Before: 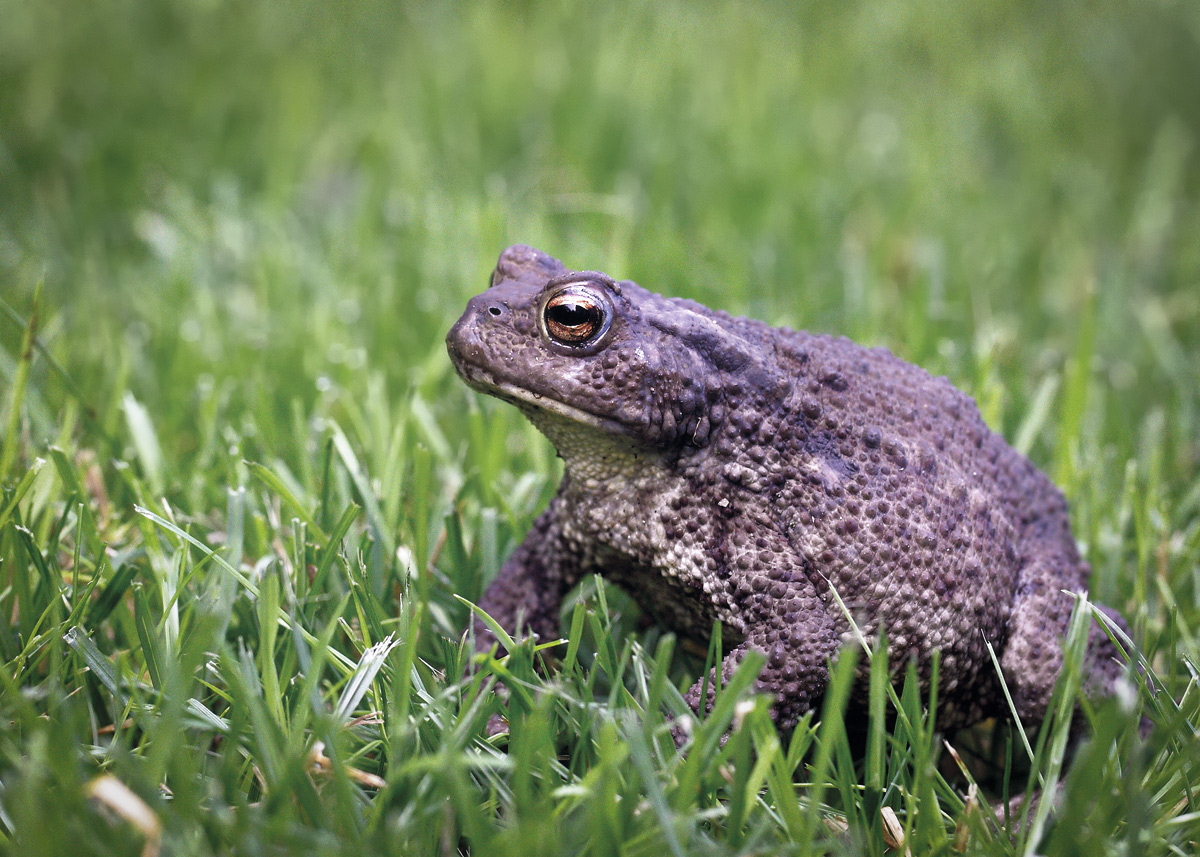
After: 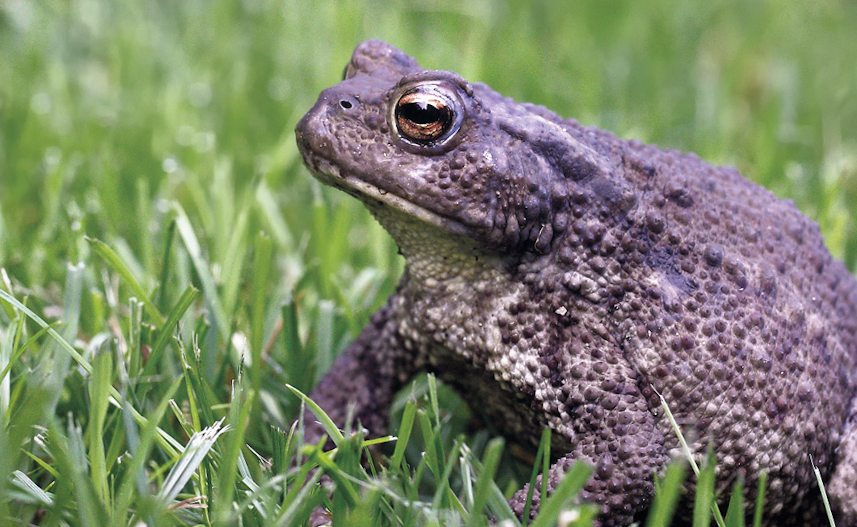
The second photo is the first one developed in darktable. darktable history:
crop and rotate: angle -3.85°, left 9.74%, top 20.938%, right 12.225%, bottom 11.838%
